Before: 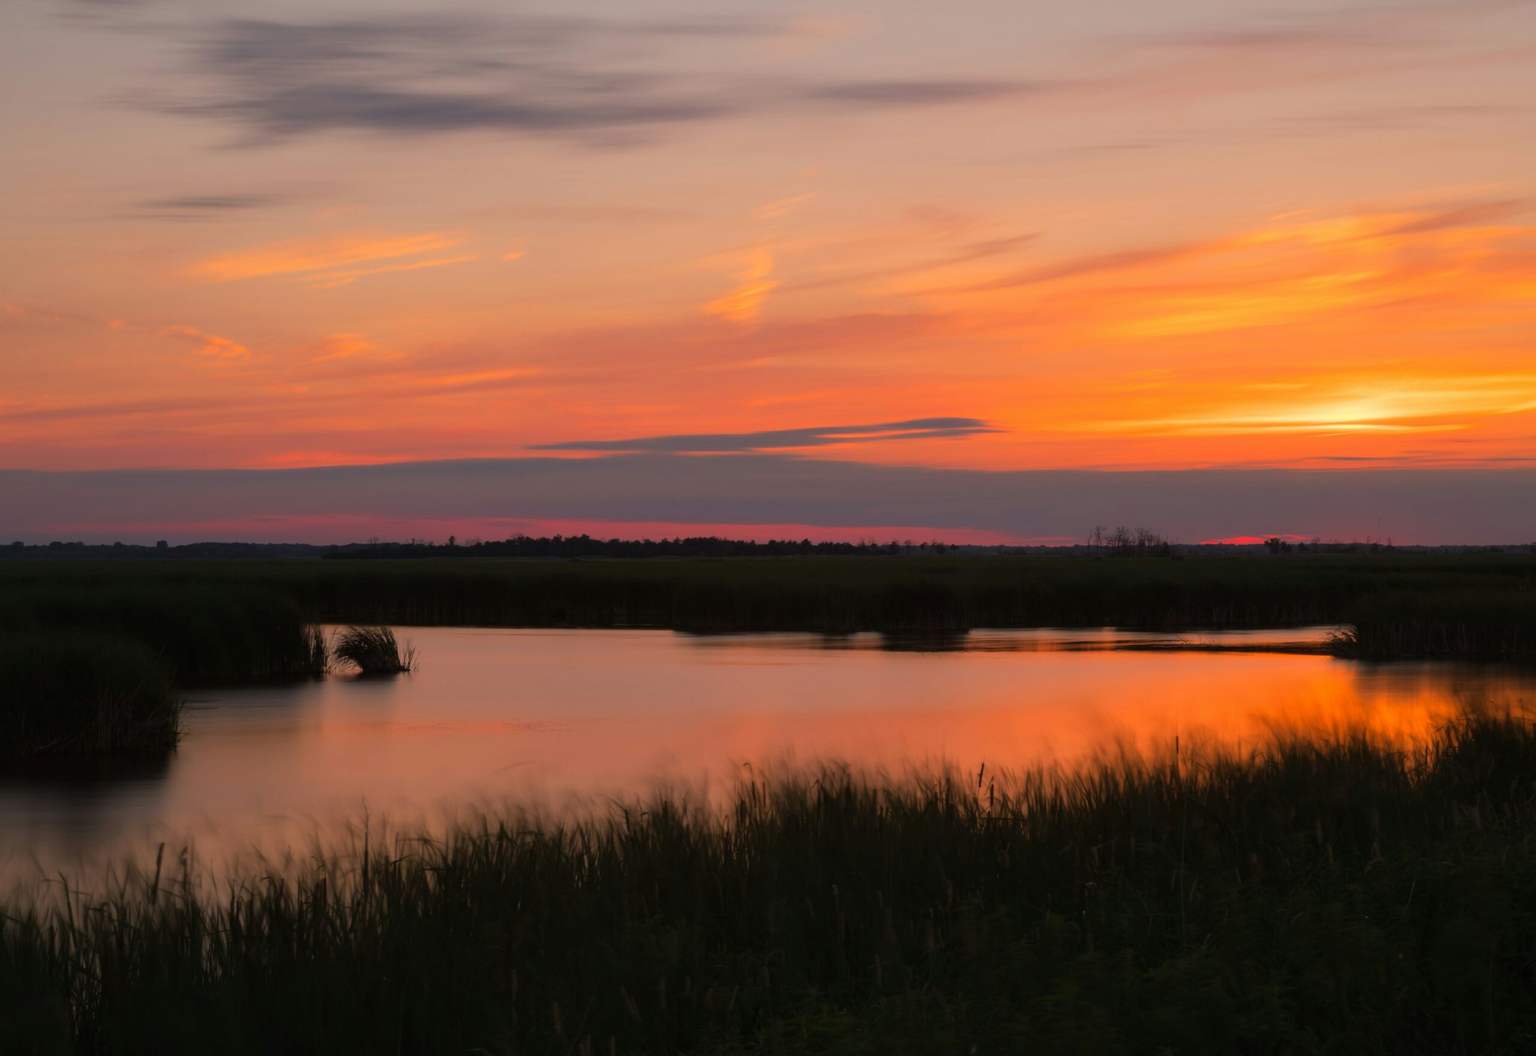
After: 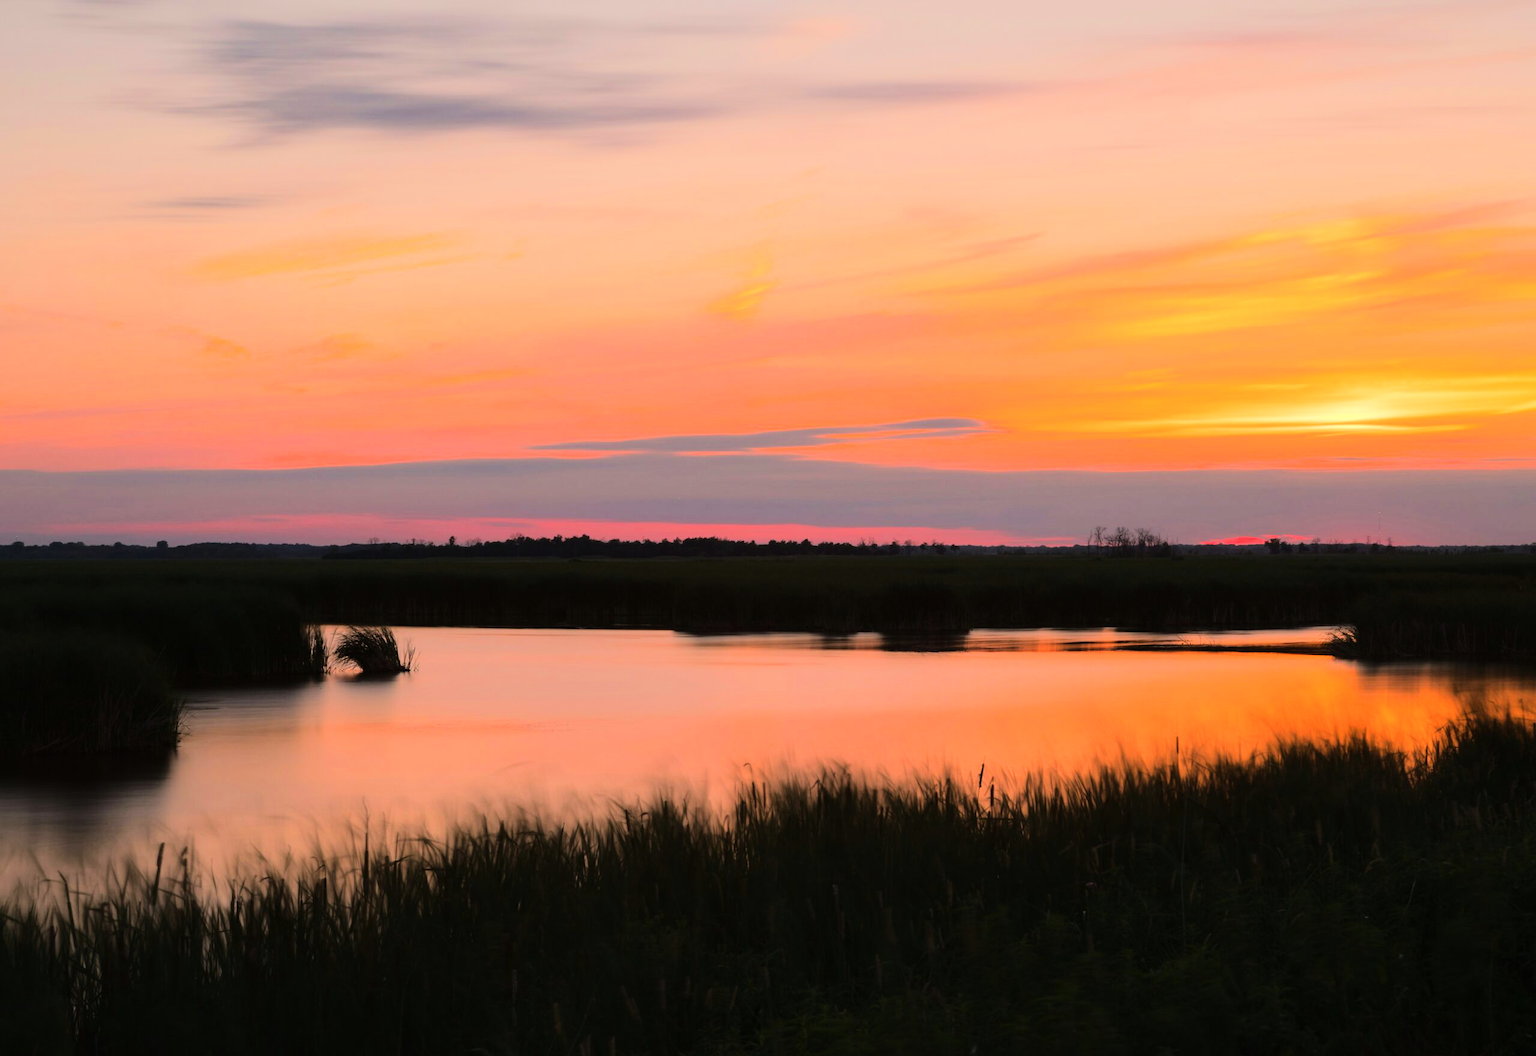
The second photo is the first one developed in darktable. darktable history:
color balance rgb: shadows lift › luminance -19.916%, highlights gain › chroma 0.194%, highlights gain › hue 332.2°, perceptual saturation grading › global saturation 0.519%
tone equalizer: -7 EV 0.154 EV, -6 EV 0.586 EV, -5 EV 1.17 EV, -4 EV 1.32 EV, -3 EV 1.15 EV, -2 EV 0.6 EV, -1 EV 0.151 EV, edges refinement/feathering 500, mask exposure compensation -1.57 EV, preserve details no
